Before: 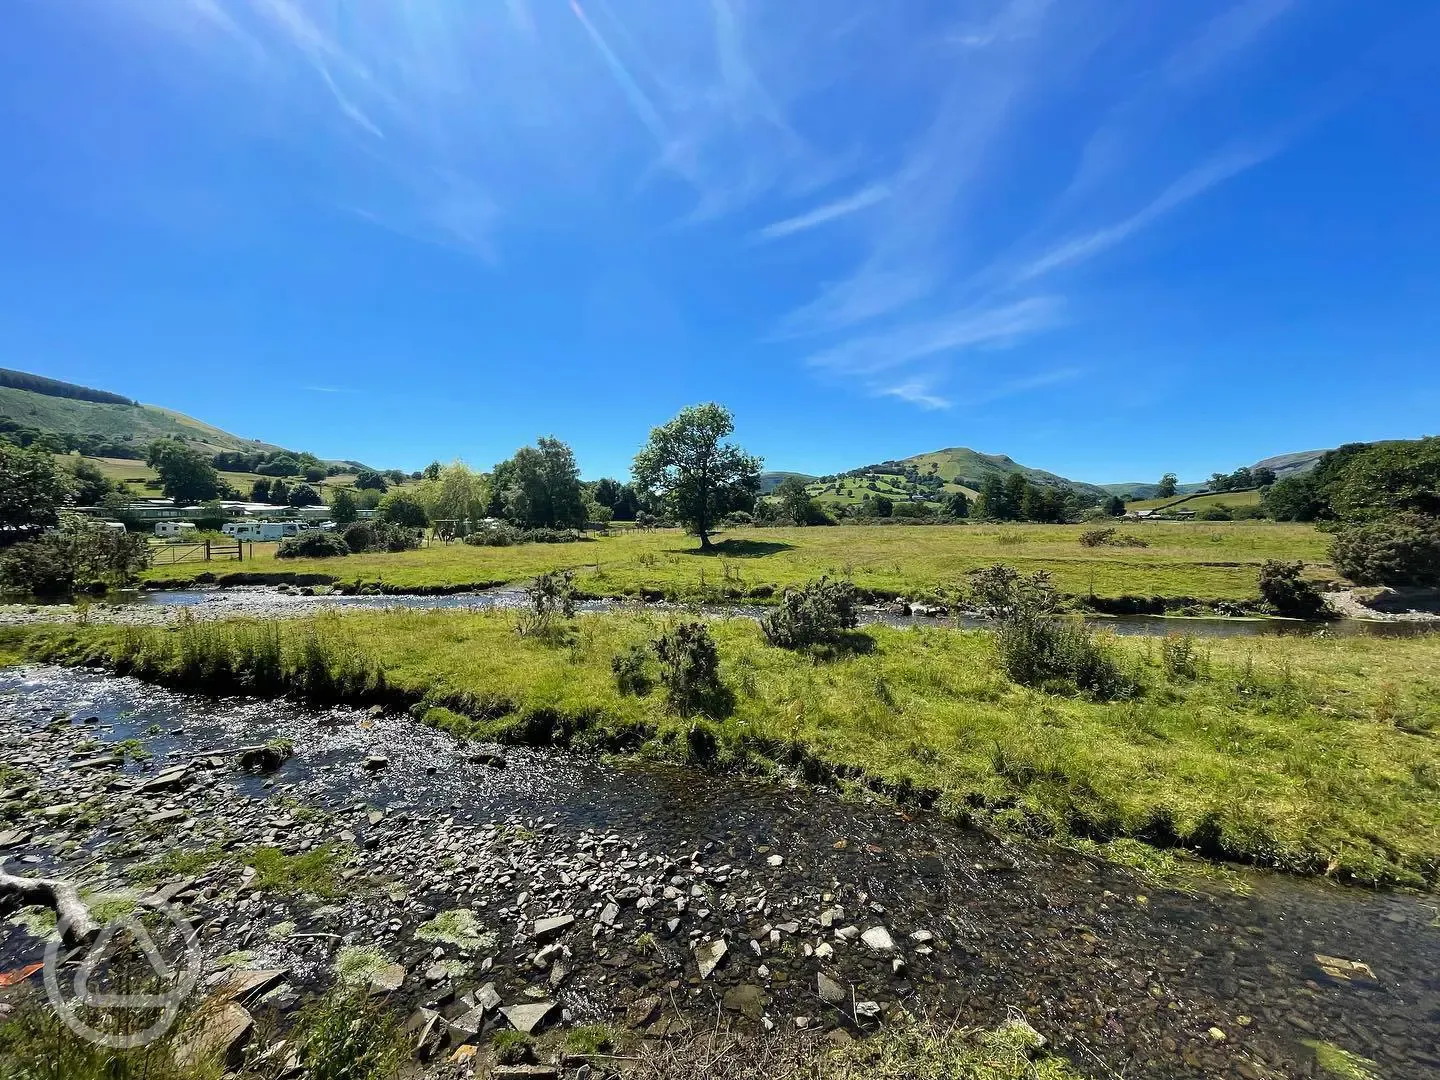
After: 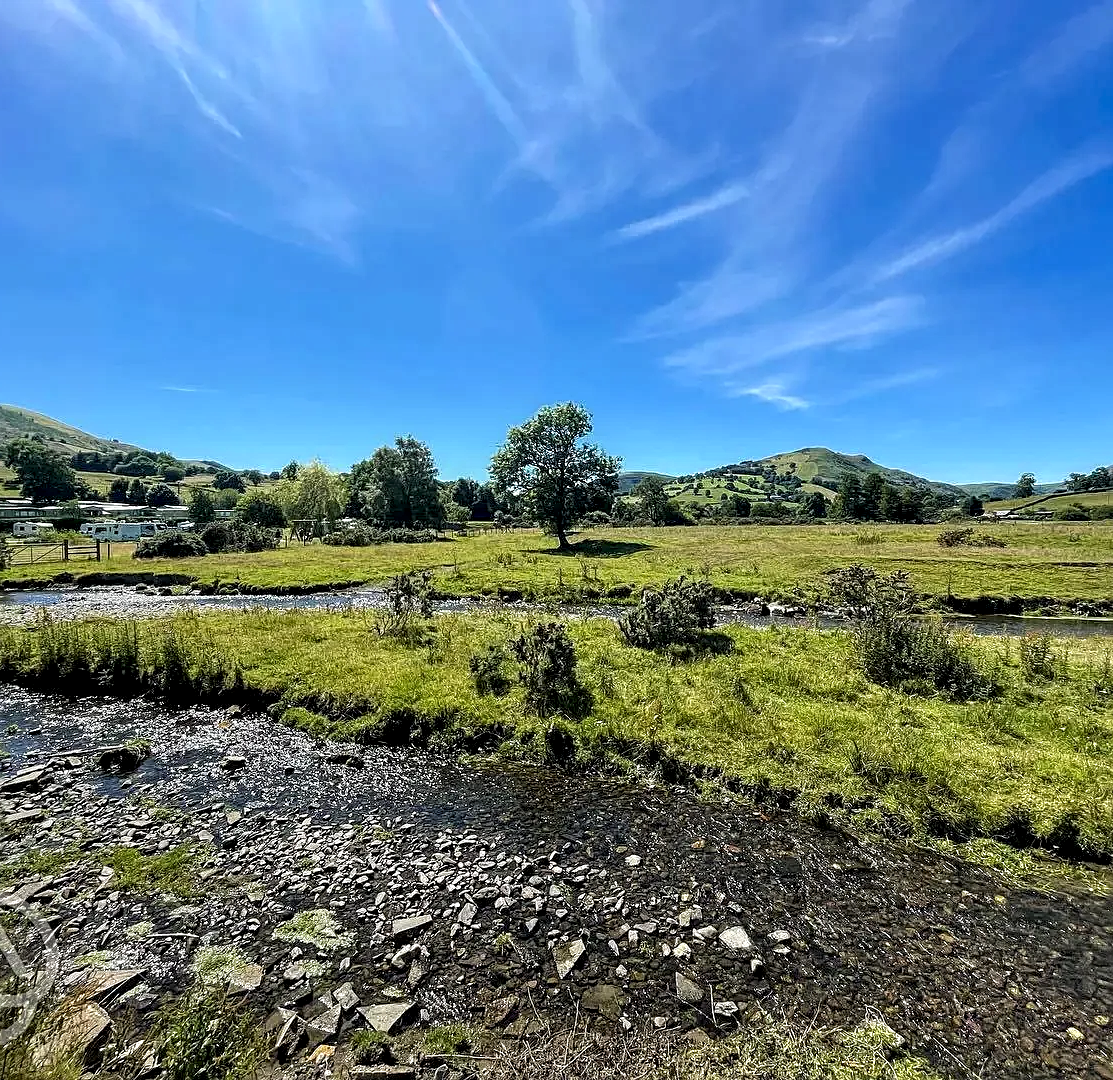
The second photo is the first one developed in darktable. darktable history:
crop: left 9.87%, right 12.8%
sharpen: on, module defaults
local contrast: highlights 59%, detail 147%
contrast equalizer: y [[0.509, 0.517, 0.523, 0.523, 0.517, 0.509], [0.5 ×6], [0.5 ×6], [0 ×6], [0 ×6]], mix 0.357
